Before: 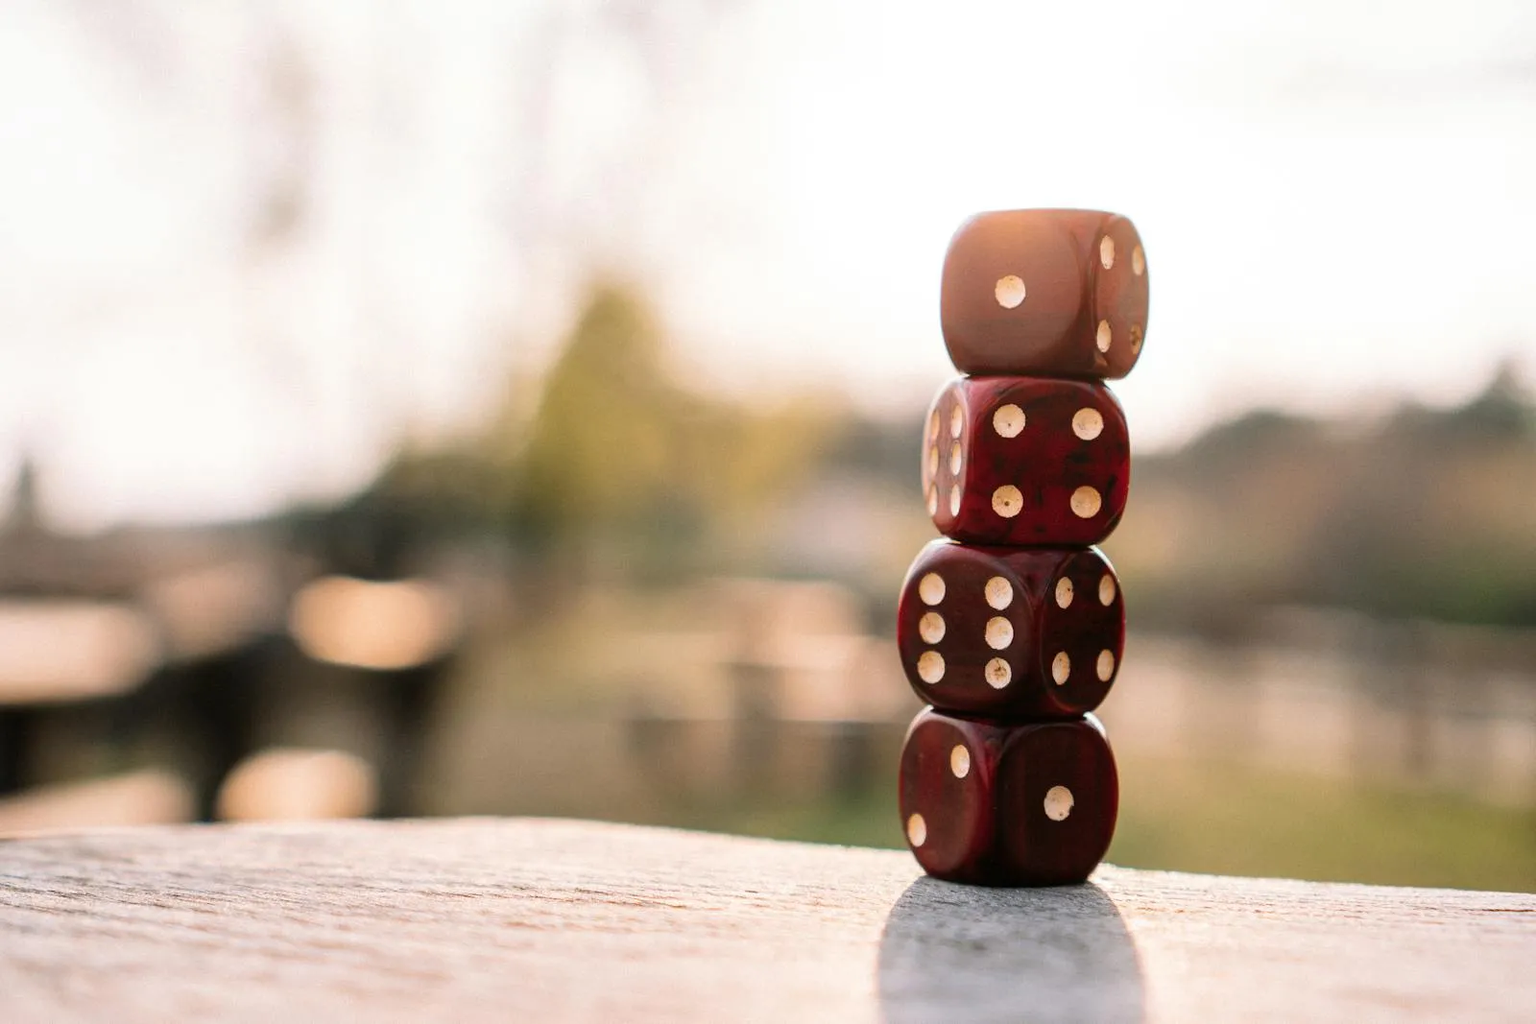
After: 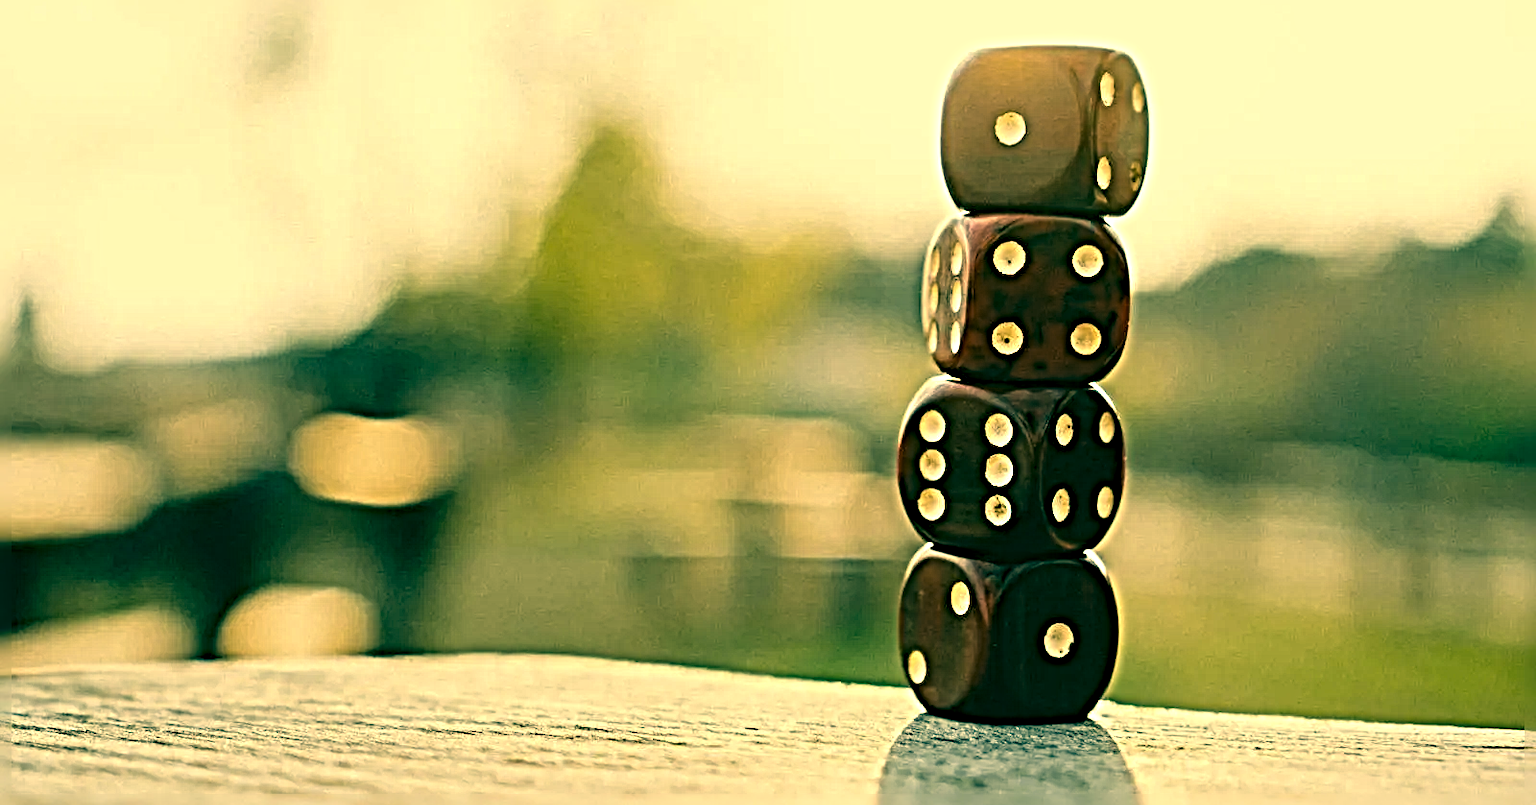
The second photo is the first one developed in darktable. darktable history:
crop and rotate: top 15.95%, bottom 5.381%
color correction: highlights a* 2.07, highlights b* 34.52, shadows a* -37.12, shadows b* -5.96
sharpen: radius 6.265, amount 1.818, threshold 0.042
